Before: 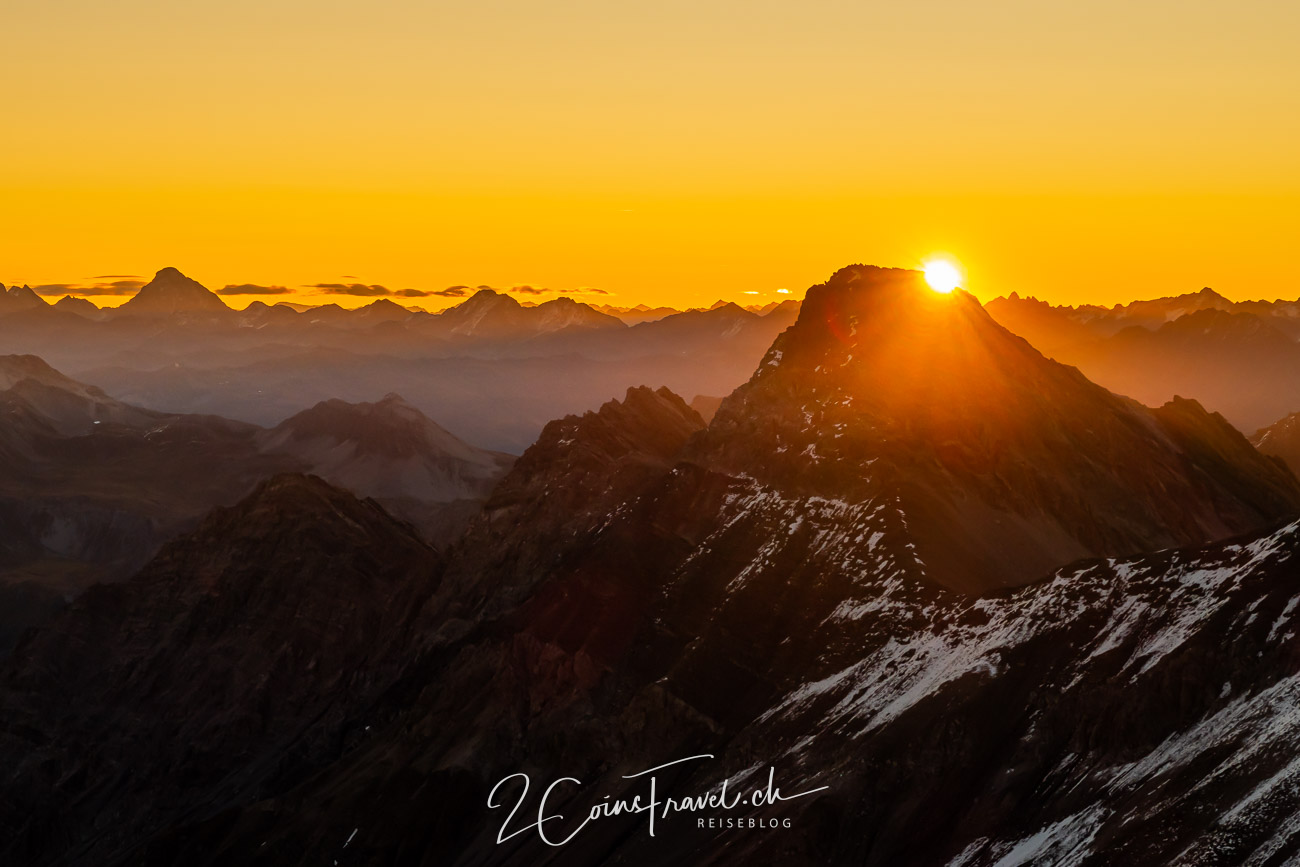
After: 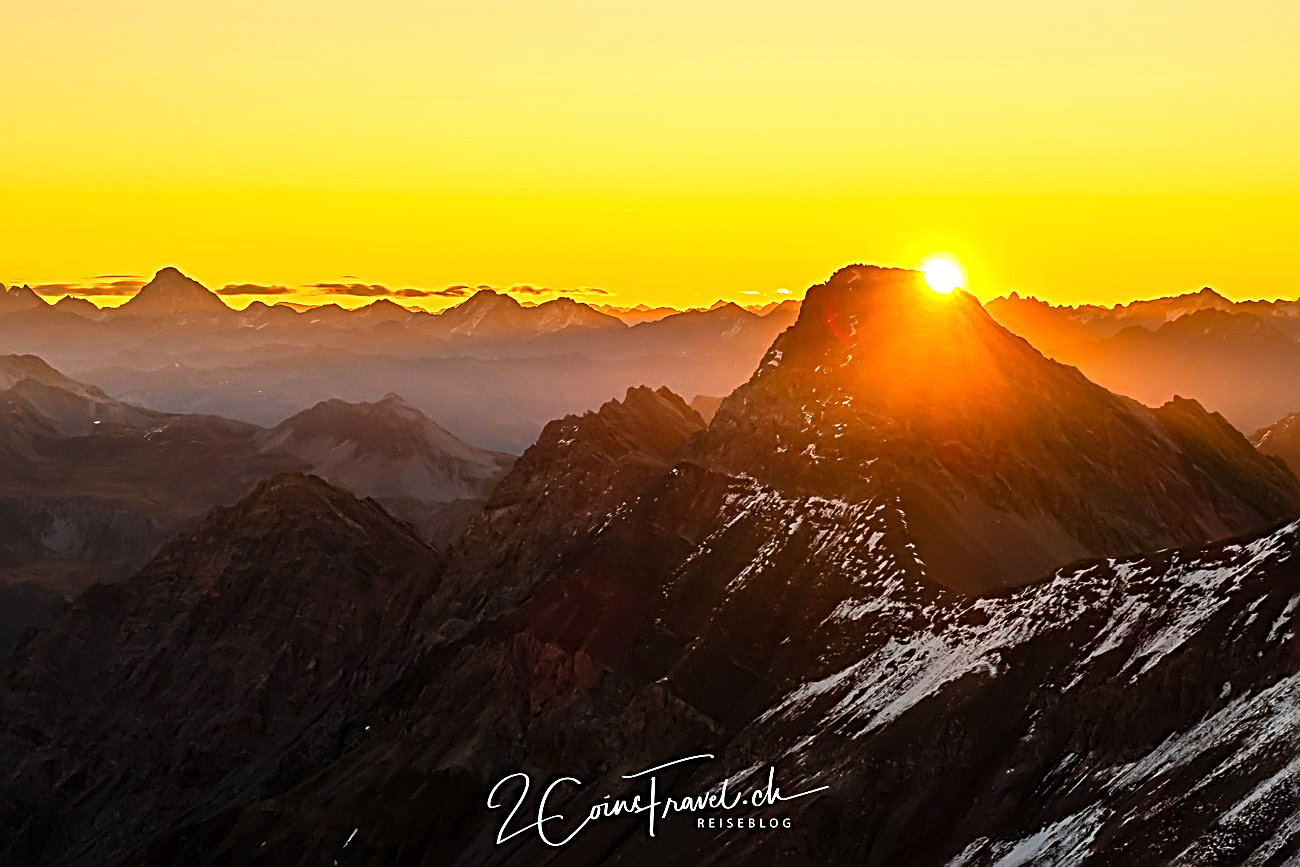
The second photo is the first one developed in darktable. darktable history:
sharpen: radius 3.018, amount 0.774
exposure: black level correction 0, exposure 0.701 EV, compensate highlight preservation false
